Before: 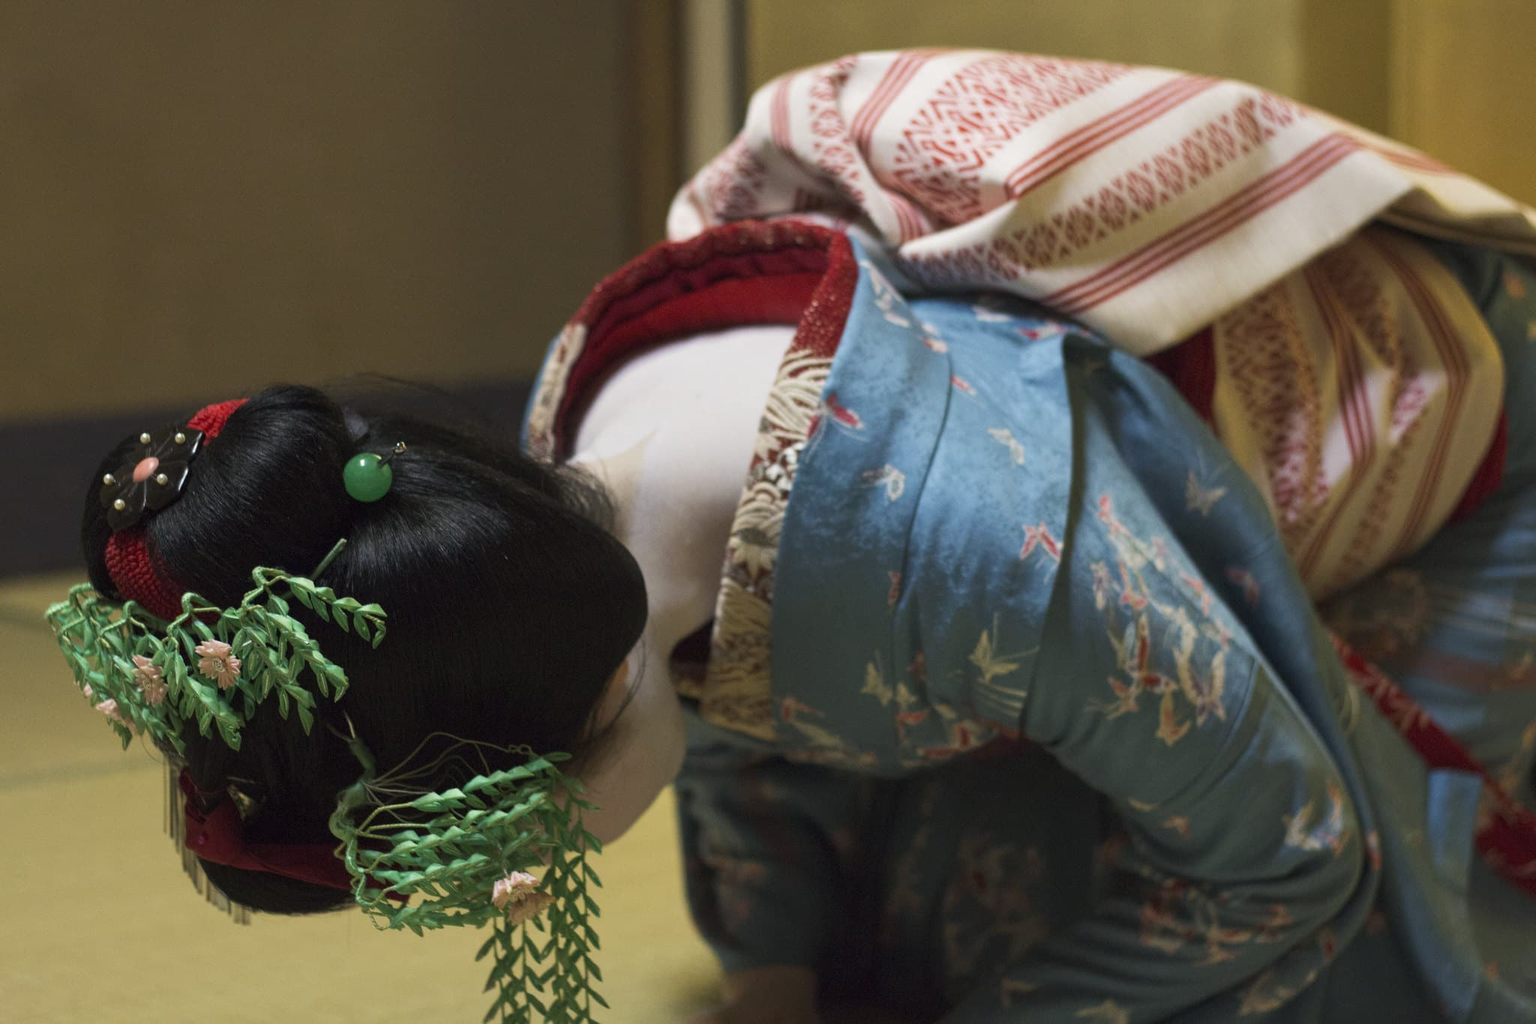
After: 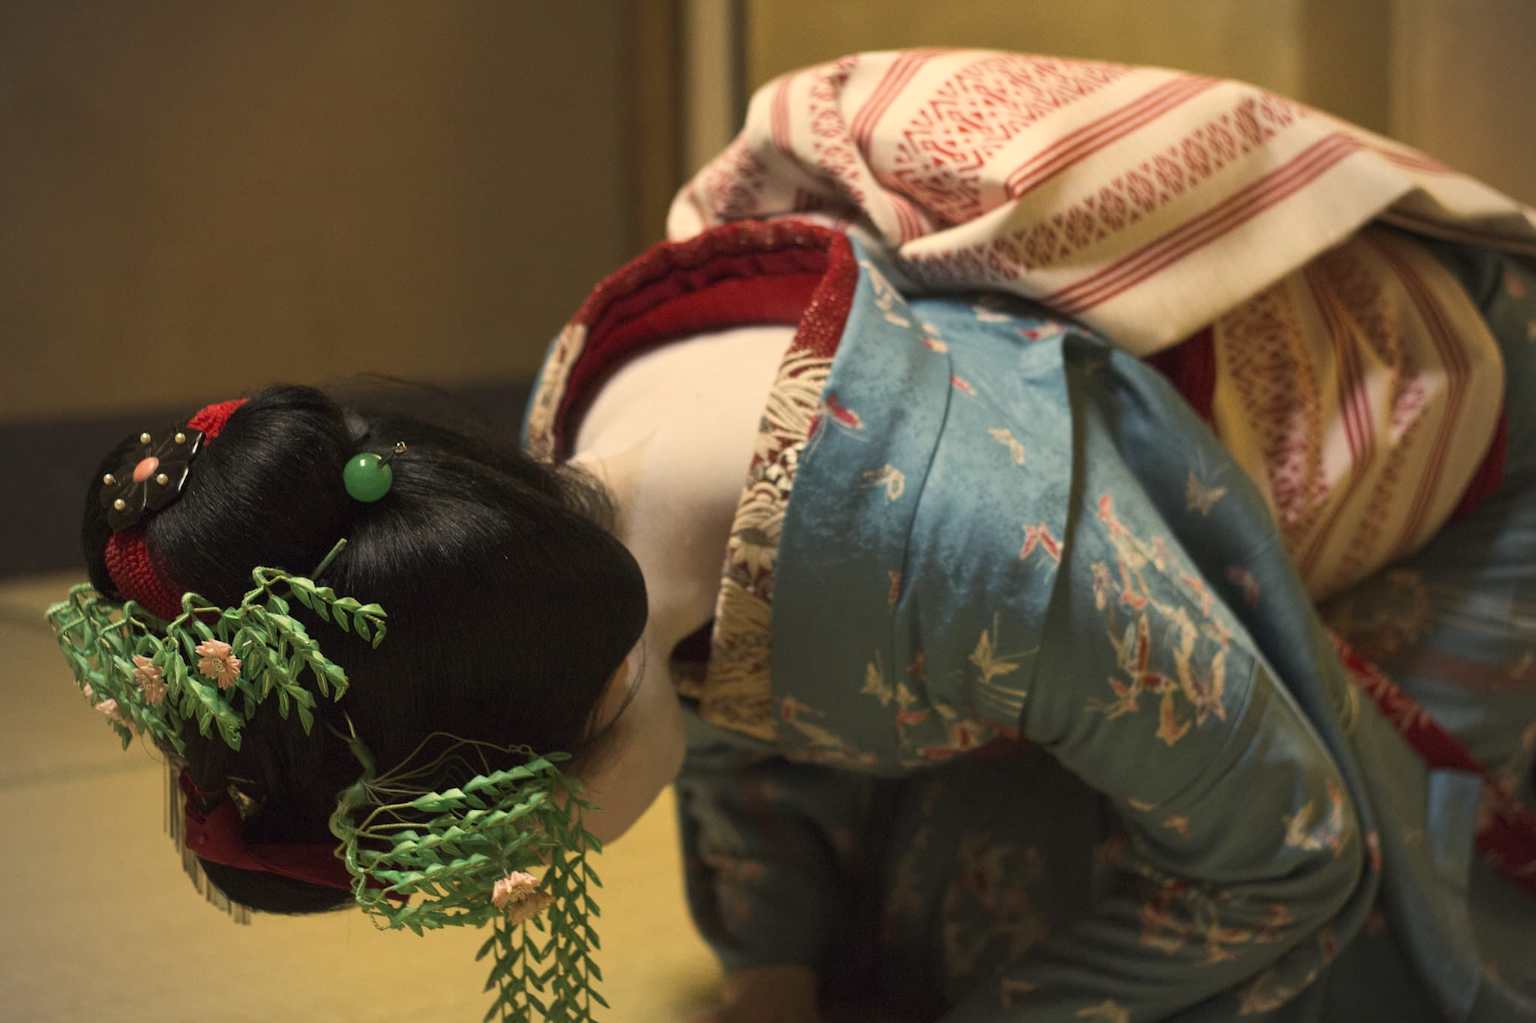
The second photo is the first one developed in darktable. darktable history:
vignetting: fall-off start 79.88%
white balance: red 1.123, blue 0.83
